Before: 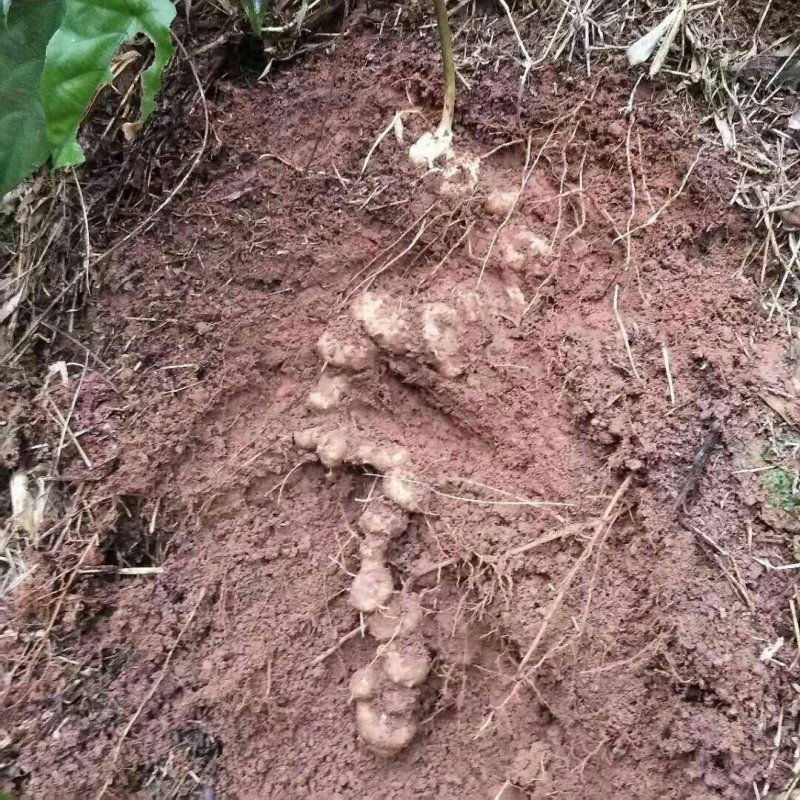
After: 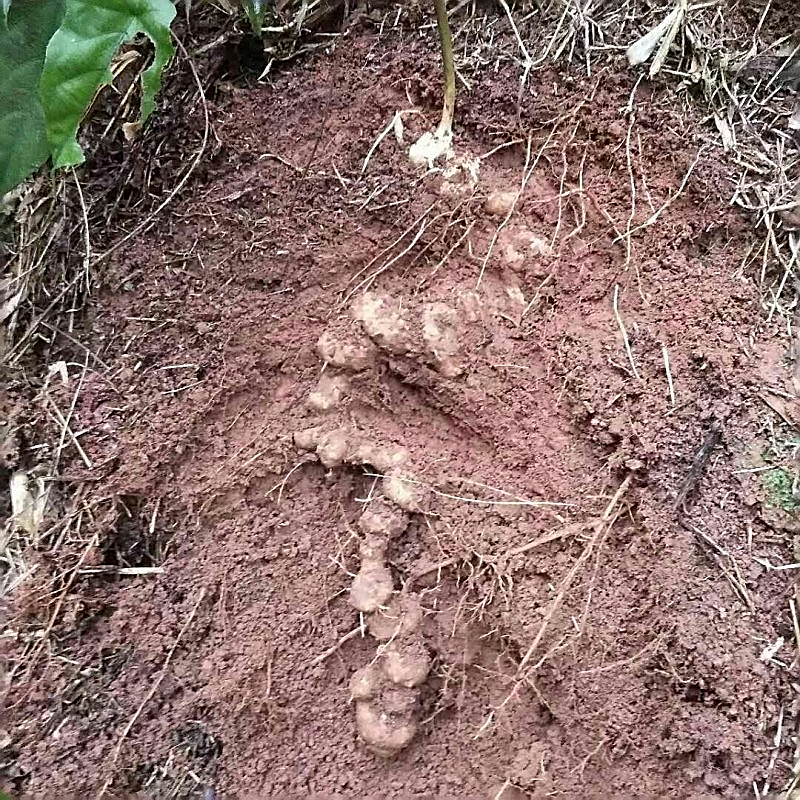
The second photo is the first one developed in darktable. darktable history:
sharpen: radius 1.415, amount 1.242, threshold 0.643
